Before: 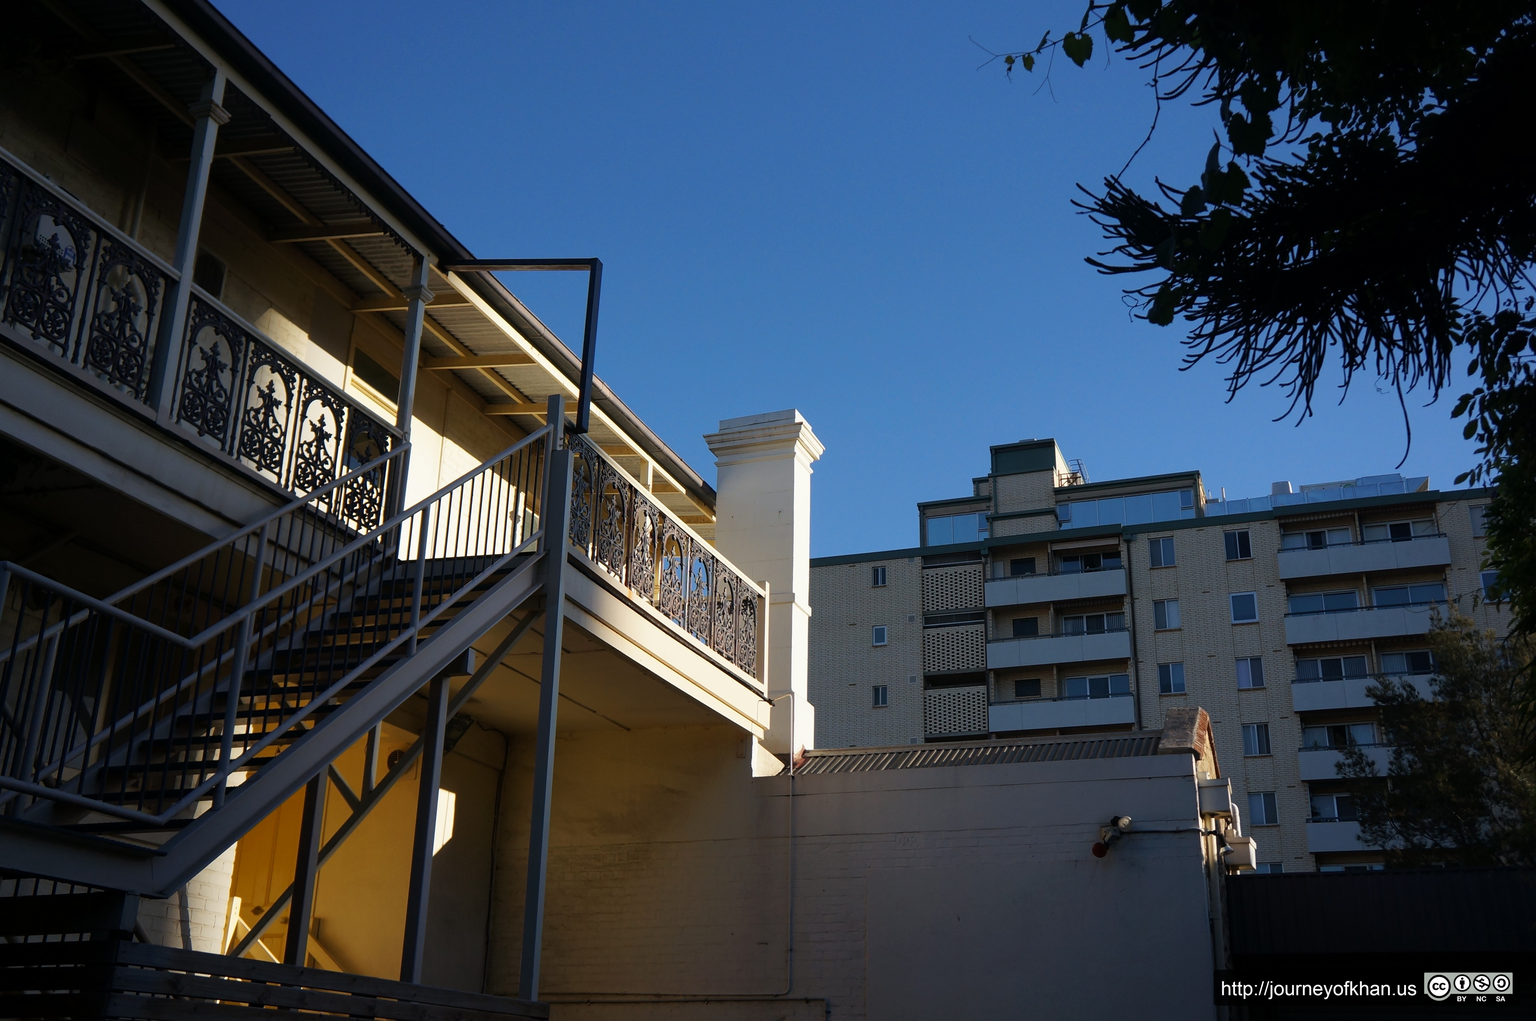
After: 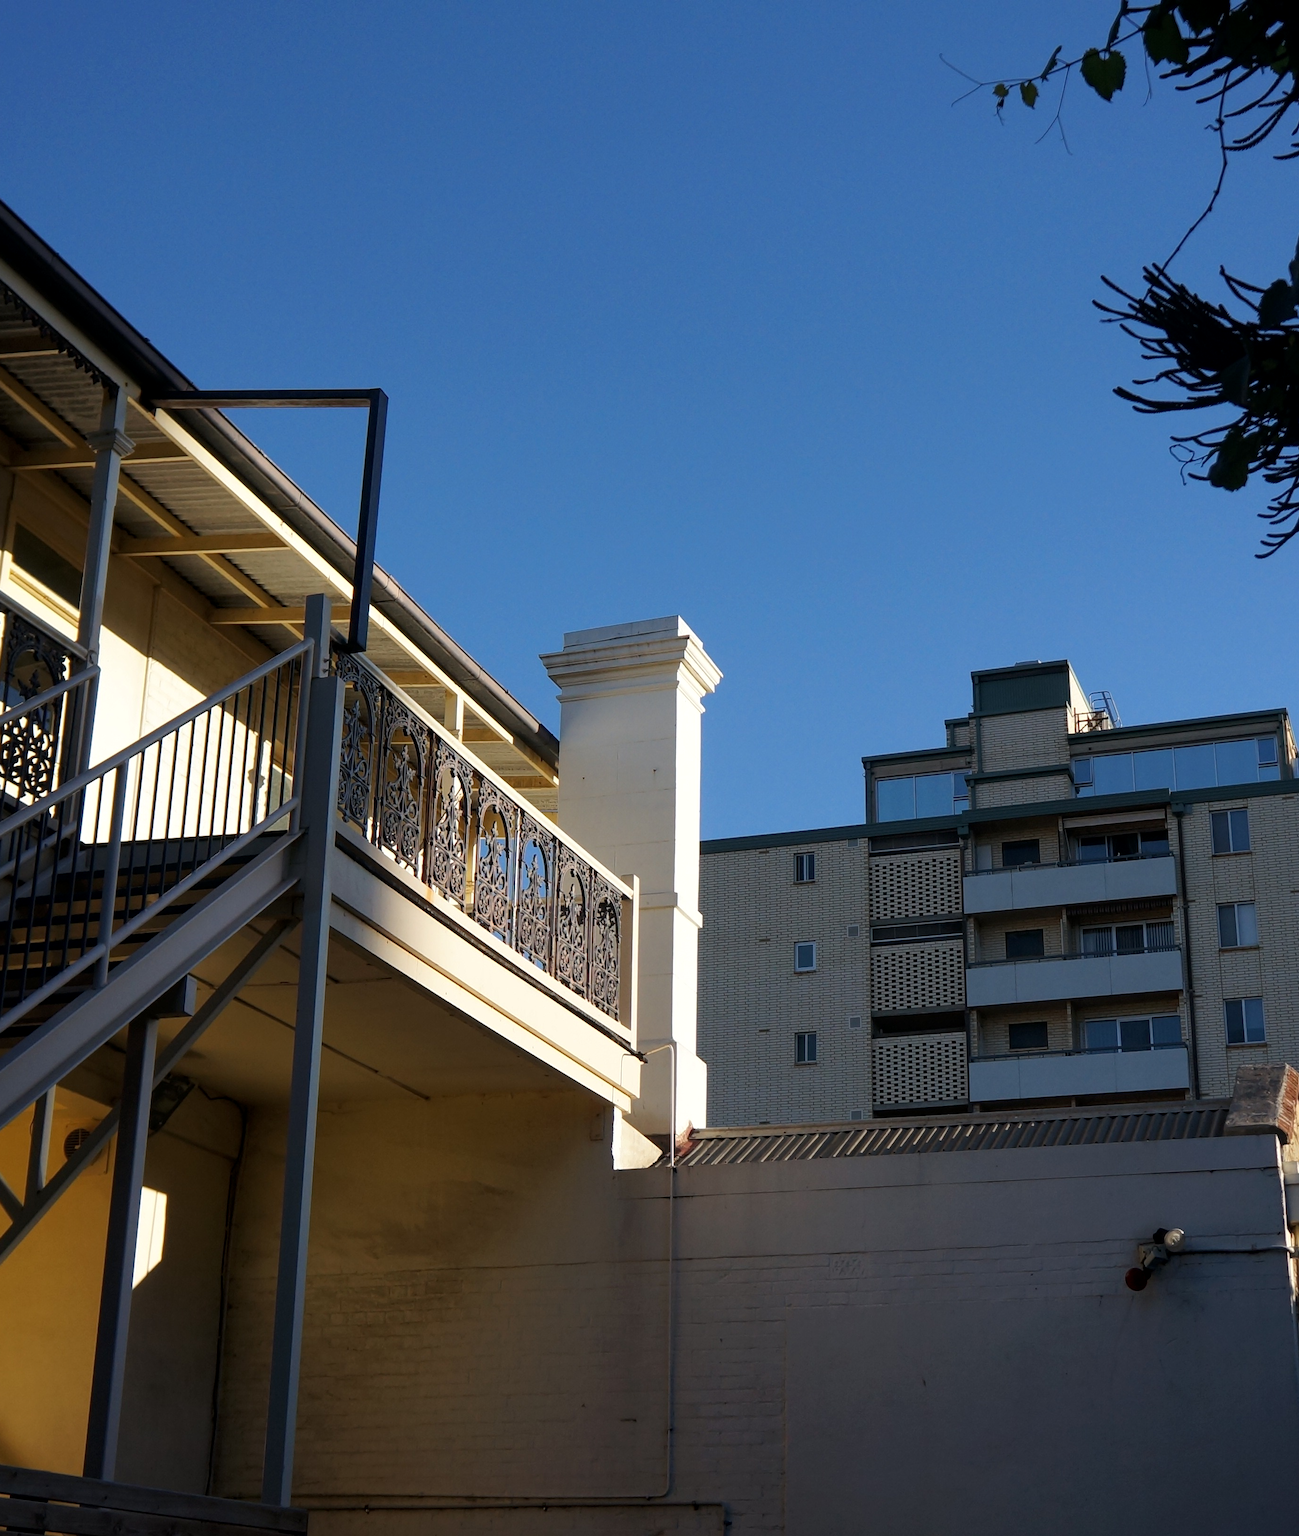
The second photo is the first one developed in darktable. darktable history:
crop and rotate: left 22.463%, right 21.343%
local contrast: highlights 106%, shadows 99%, detail 119%, midtone range 0.2
